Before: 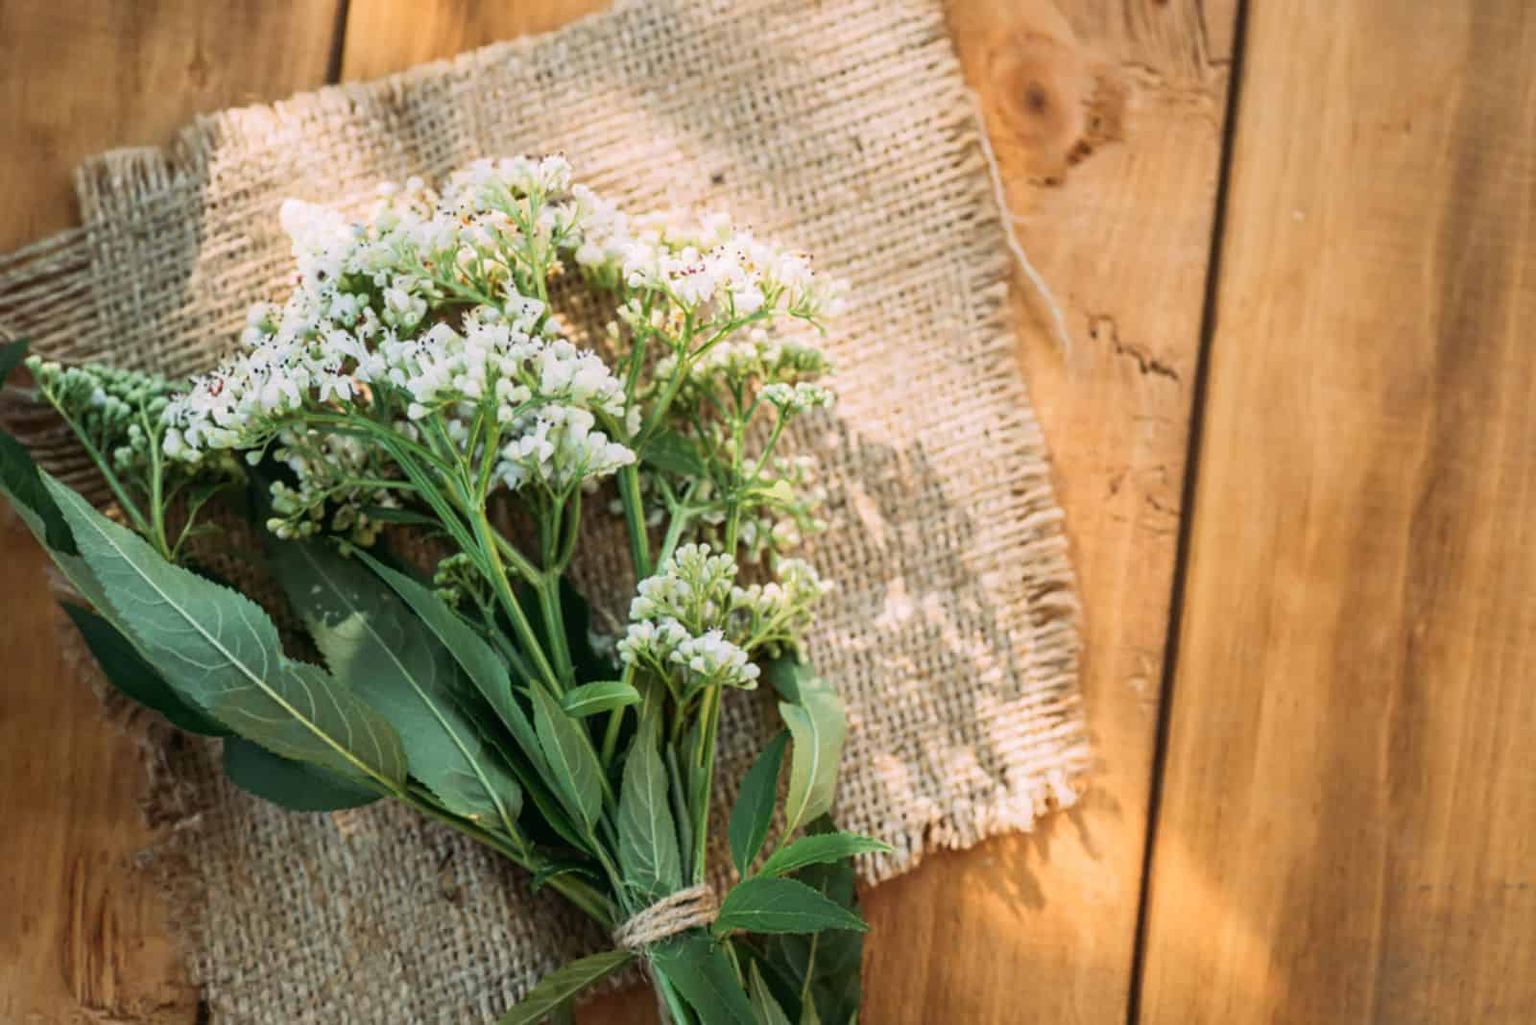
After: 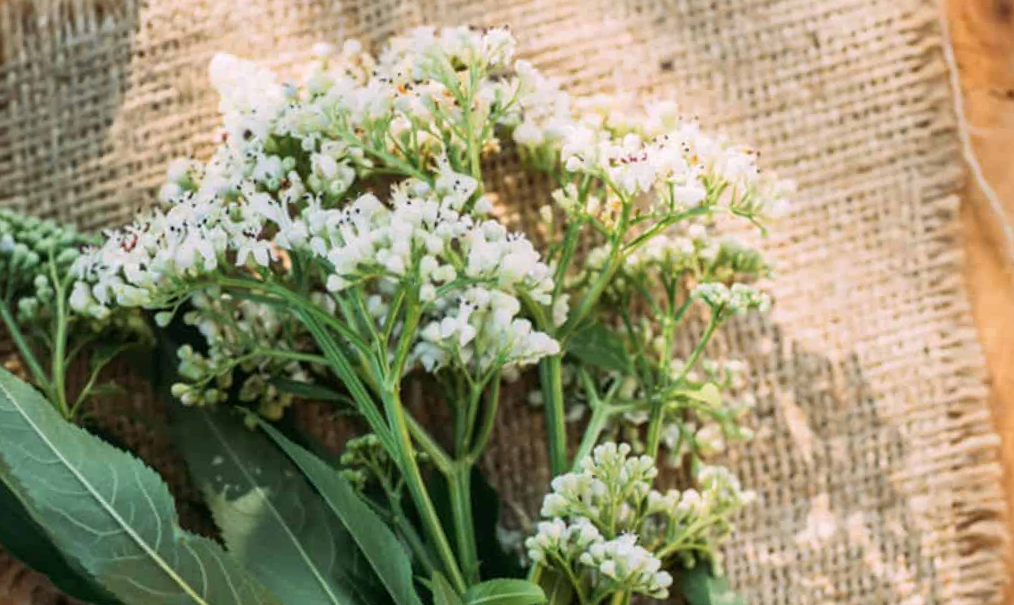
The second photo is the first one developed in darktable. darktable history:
crop and rotate: angle -4.32°, left 1.988%, top 6.837%, right 27.61%, bottom 30.23%
